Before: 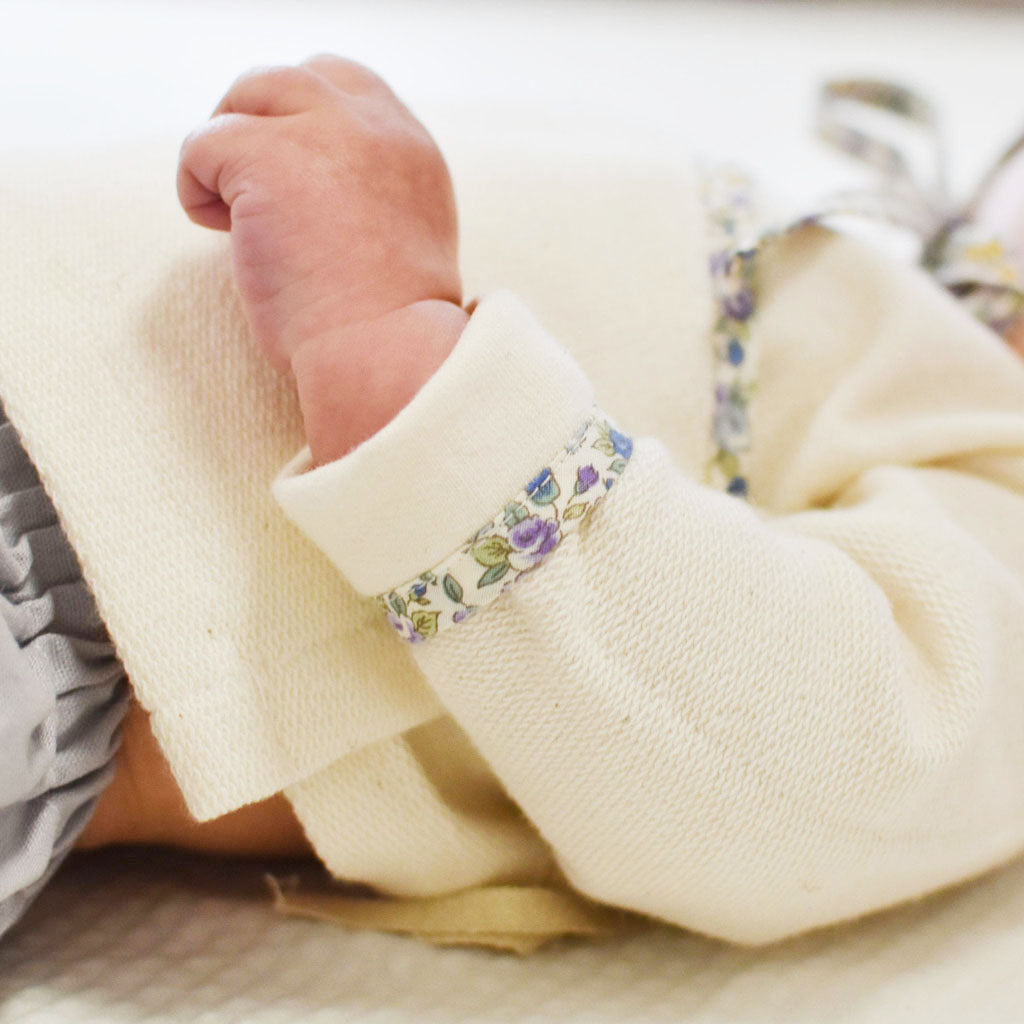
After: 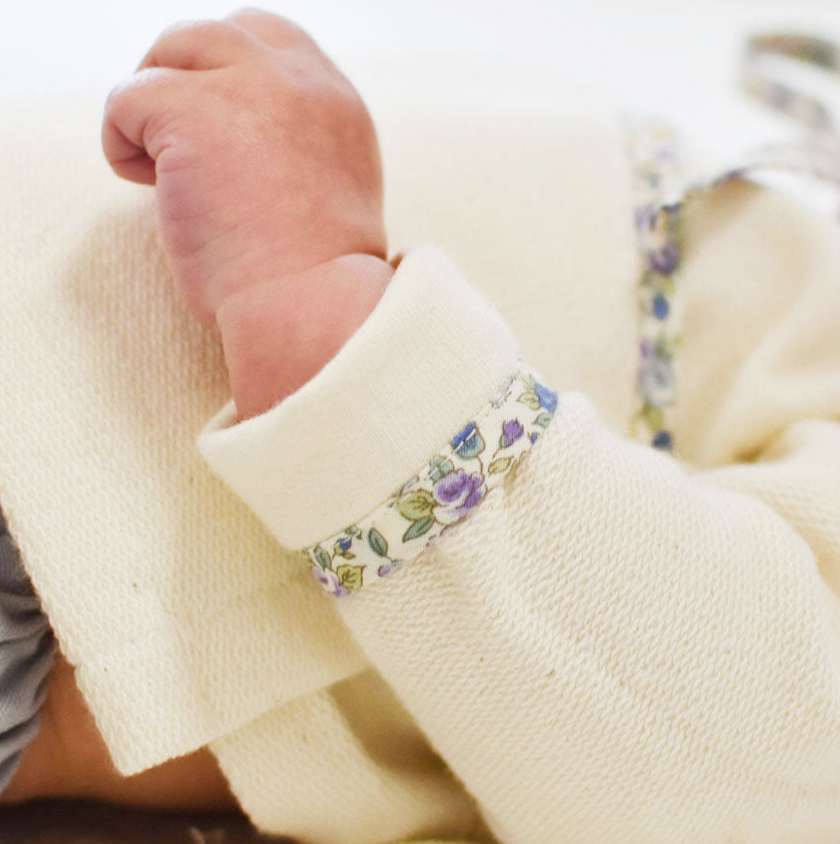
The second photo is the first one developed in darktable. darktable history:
crop and rotate: left 7.324%, top 4.505%, right 10.582%, bottom 13.061%
